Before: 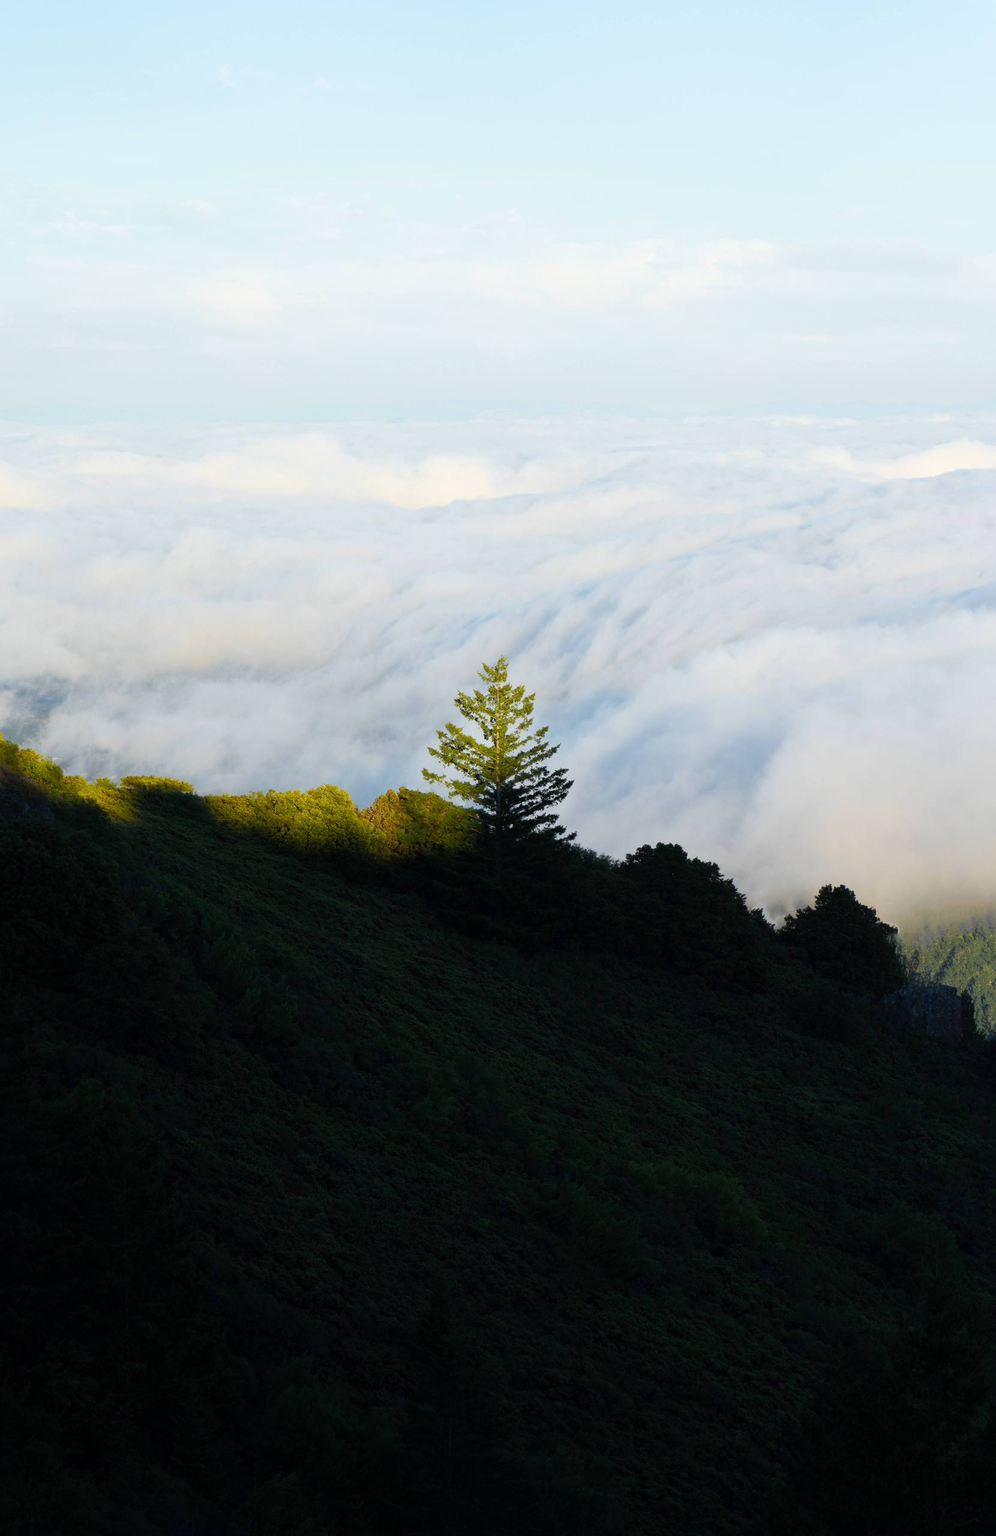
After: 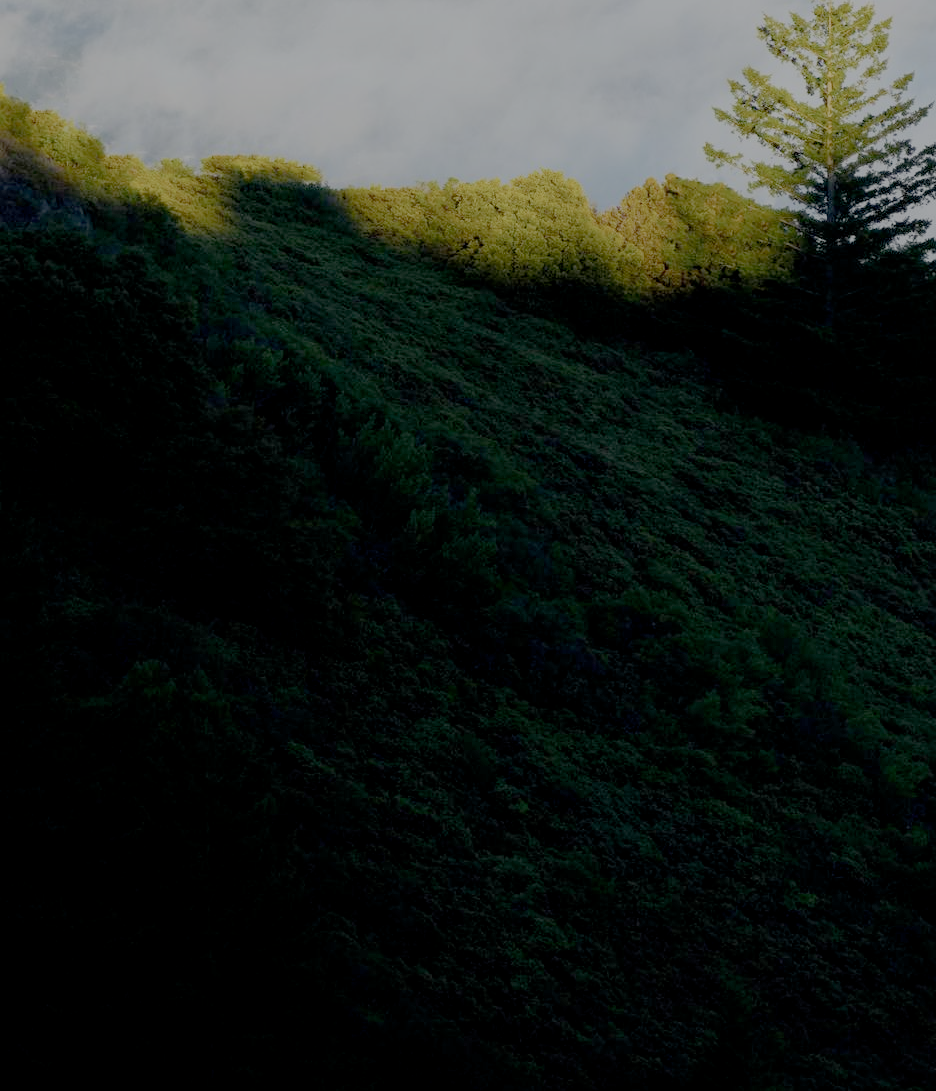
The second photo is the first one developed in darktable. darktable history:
filmic rgb: white relative exposure 8 EV, threshold 3 EV, structure ↔ texture 100%, target black luminance 0%, hardness 2.44, latitude 76.53%, contrast 0.562, shadows ↔ highlights balance 0%, preserve chrominance no, color science v4 (2020), iterations of high-quality reconstruction 10, type of noise poissonian, enable highlight reconstruction true
exposure: black level correction 0.001, exposure 0.5 EV, compensate exposure bias true, compensate highlight preservation false
crop: top 44.483%, right 43.593%, bottom 12.892%
contrast brightness saturation: saturation -0.1
